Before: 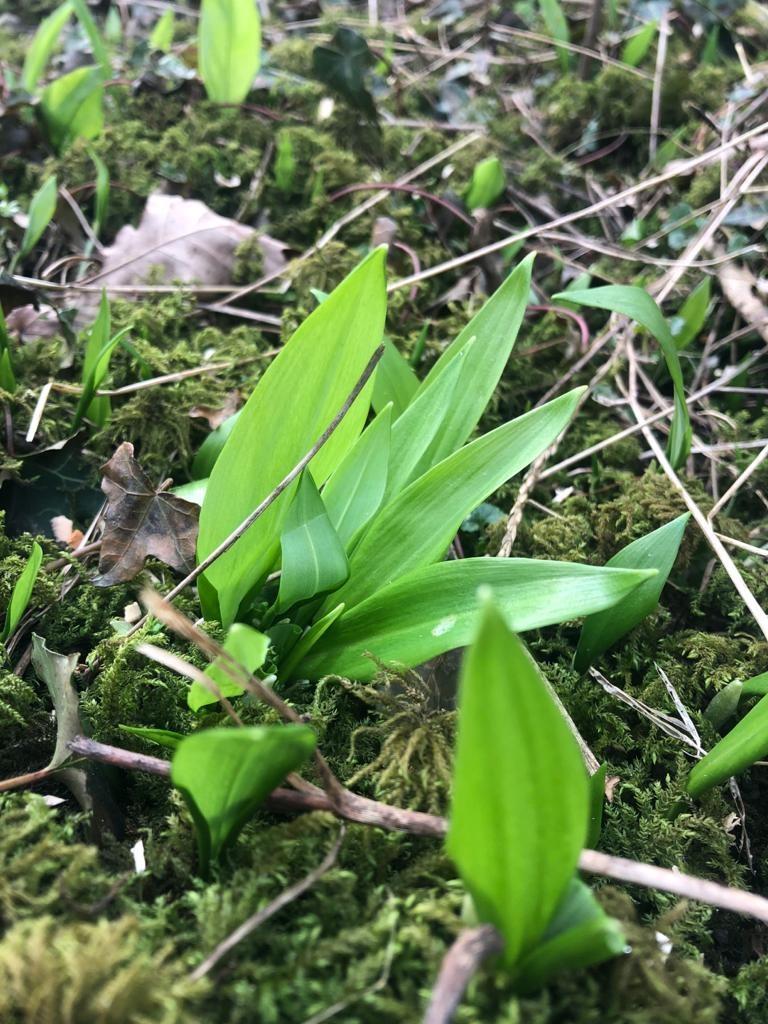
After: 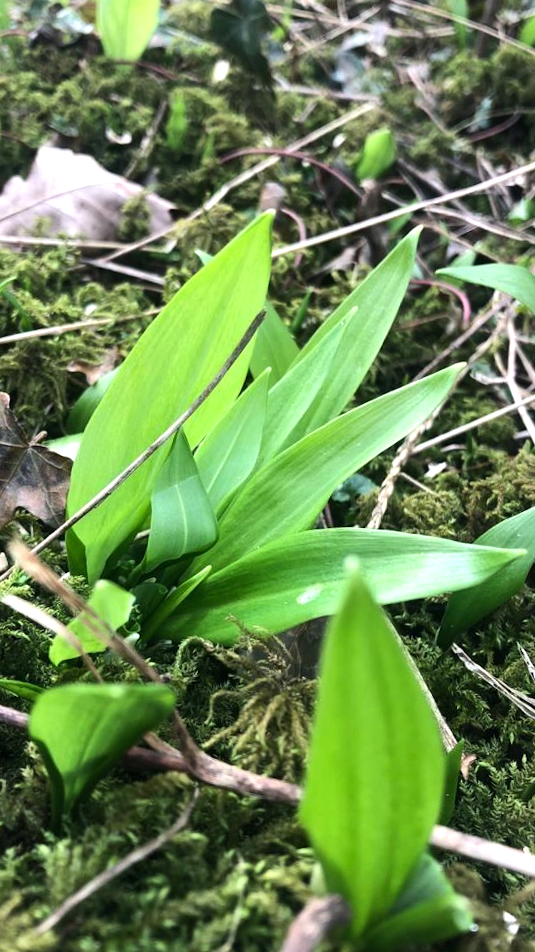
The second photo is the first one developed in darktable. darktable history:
tone equalizer: -8 EV -0.417 EV, -7 EV -0.389 EV, -6 EV -0.333 EV, -5 EV -0.222 EV, -3 EV 0.222 EV, -2 EV 0.333 EV, -1 EV 0.389 EV, +0 EV 0.417 EV, edges refinement/feathering 500, mask exposure compensation -1.57 EV, preserve details no
crop and rotate: angle -3.27°, left 14.277%, top 0.028%, right 10.766%, bottom 0.028%
